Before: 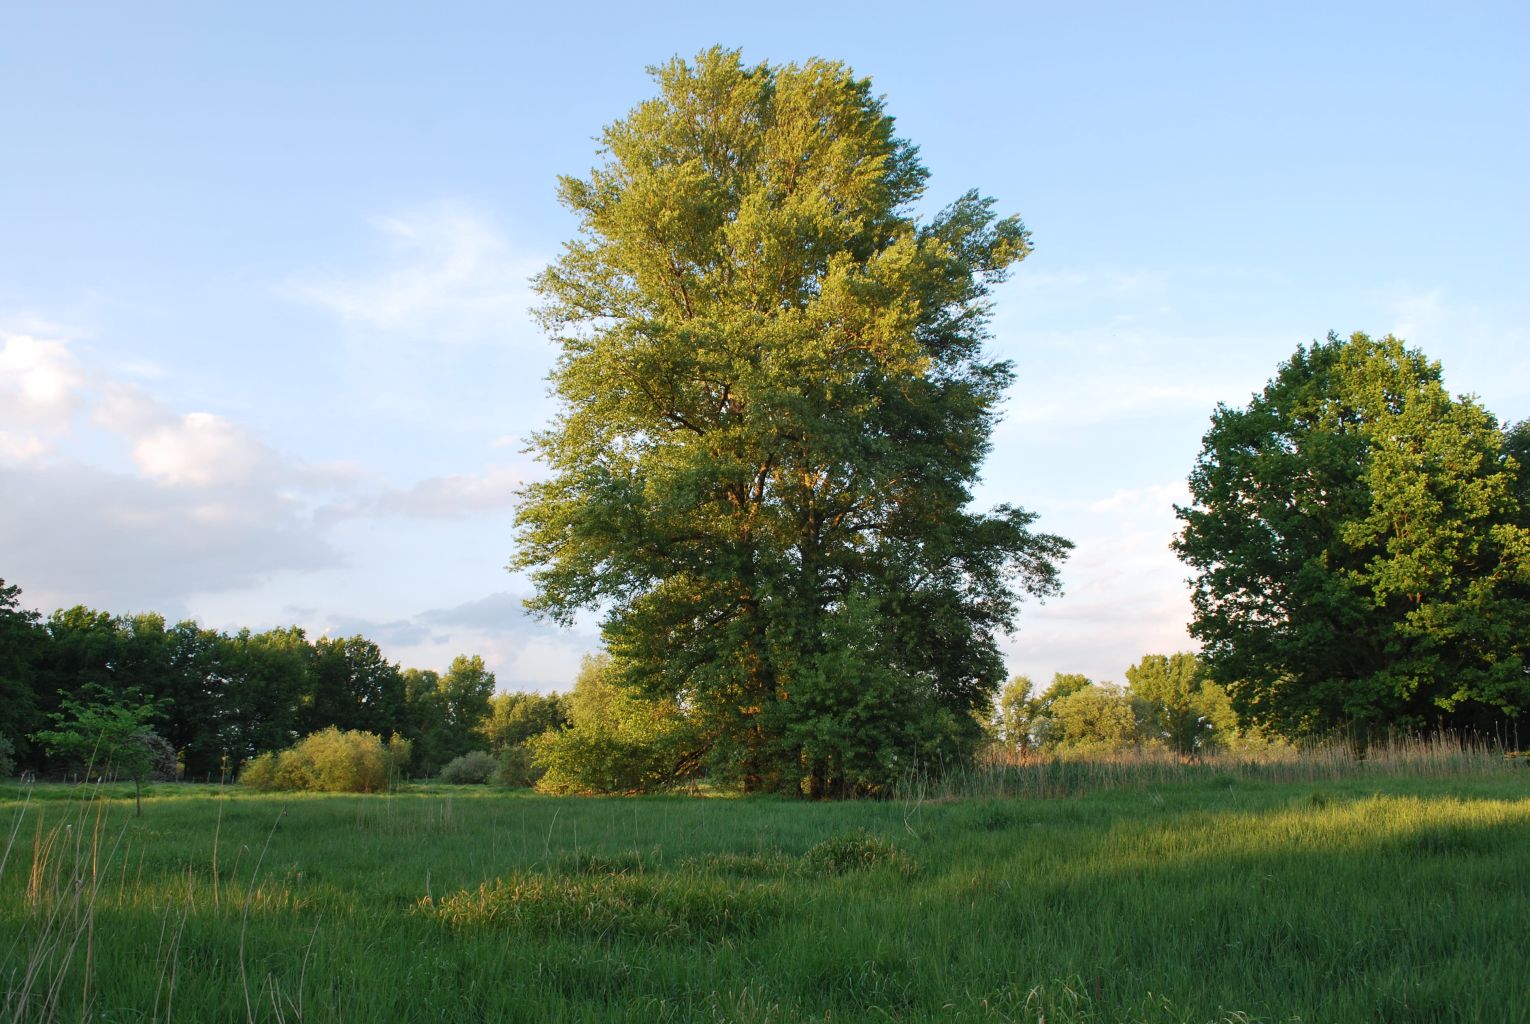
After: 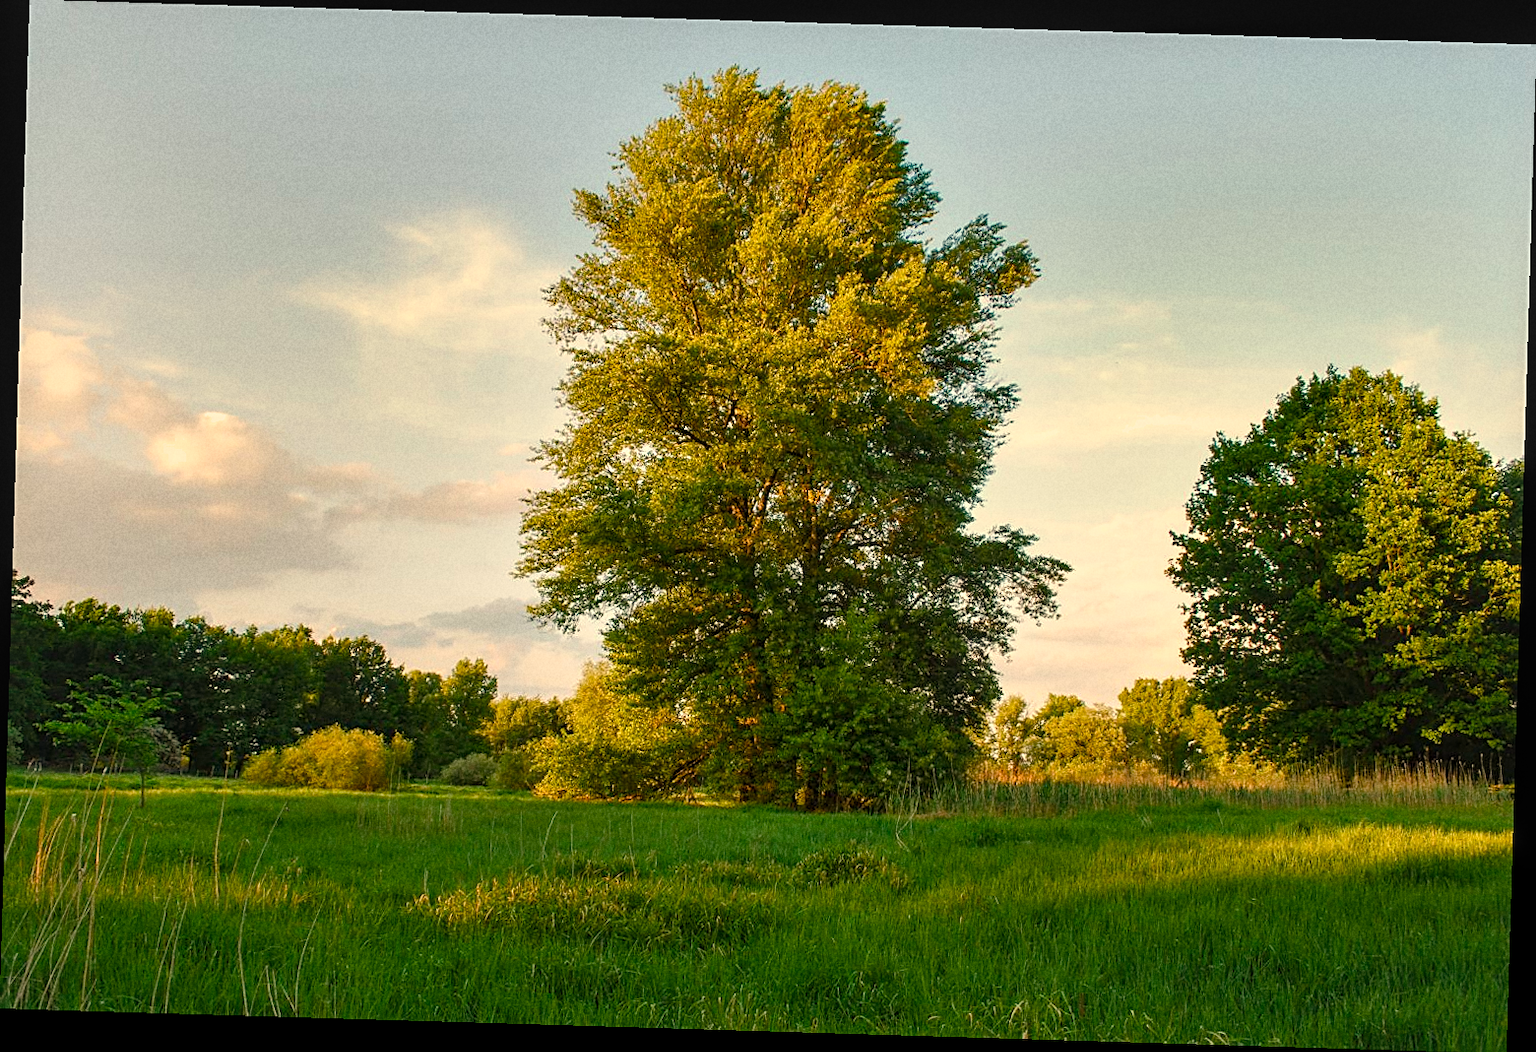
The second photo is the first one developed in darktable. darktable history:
sharpen: on, module defaults
local contrast: on, module defaults
color balance rgb: perceptual saturation grading › global saturation 35%, perceptual saturation grading › highlights -25%, perceptual saturation grading › shadows 50%
grain: coarseness 22.88 ISO
rotate and perspective: rotation 1.72°, automatic cropping off
white balance: red 1.123, blue 0.83
shadows and highlights: shadows 5, soften with gaussian
